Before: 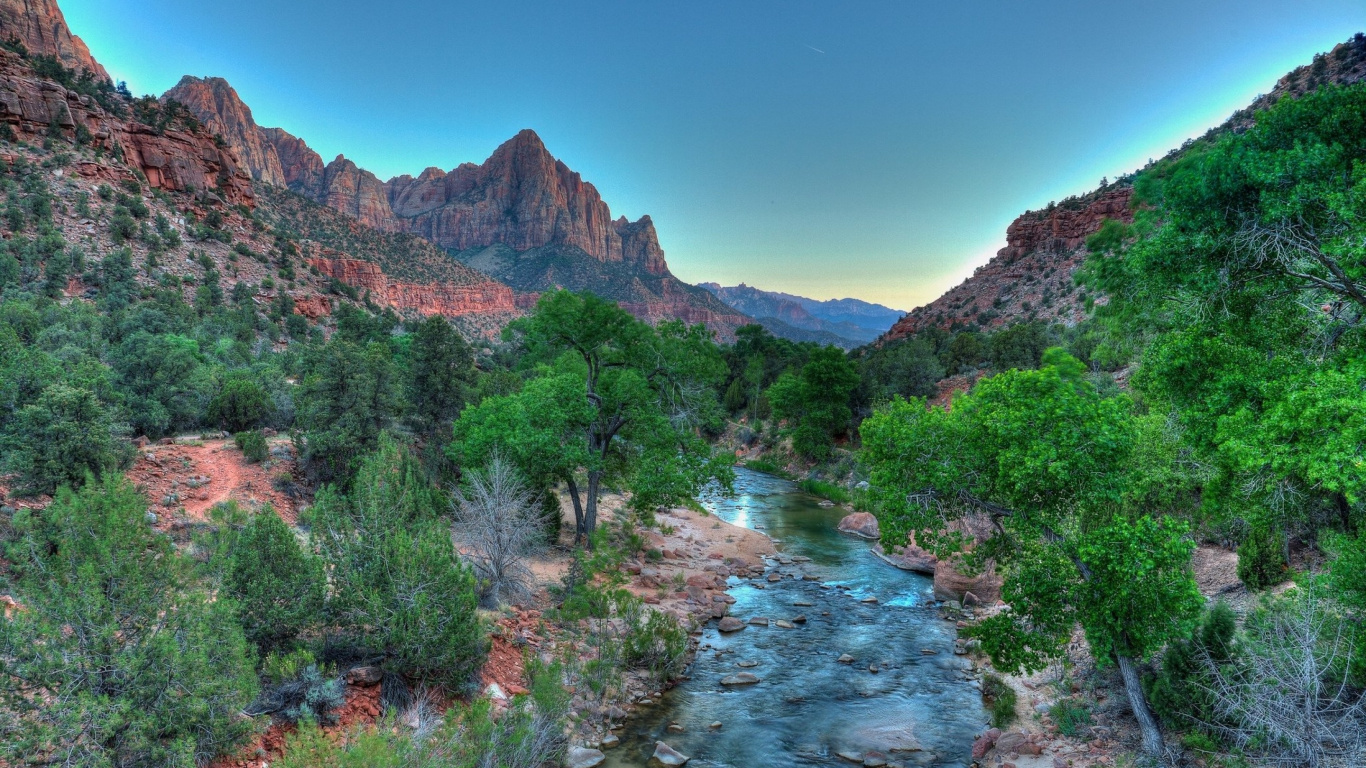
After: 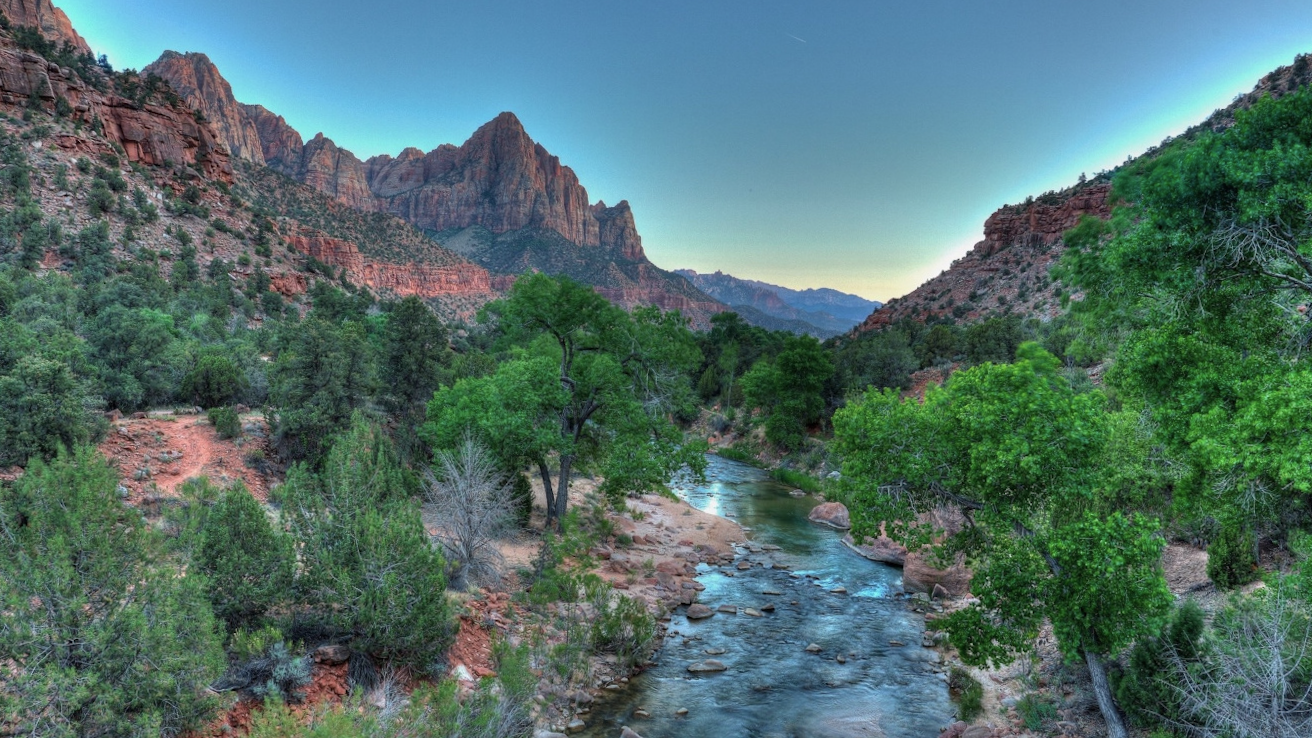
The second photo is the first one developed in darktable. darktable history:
color correction: highlights b* 0.05, saturation 0.851
crop and rotate: angle -1.31°
